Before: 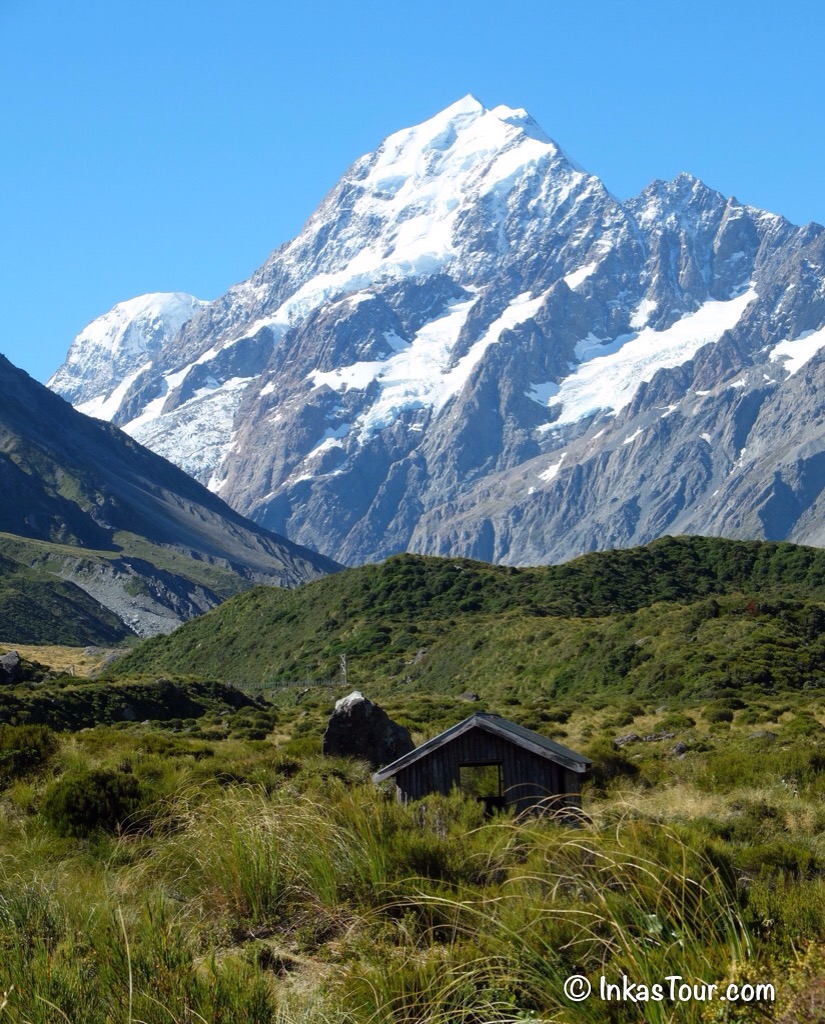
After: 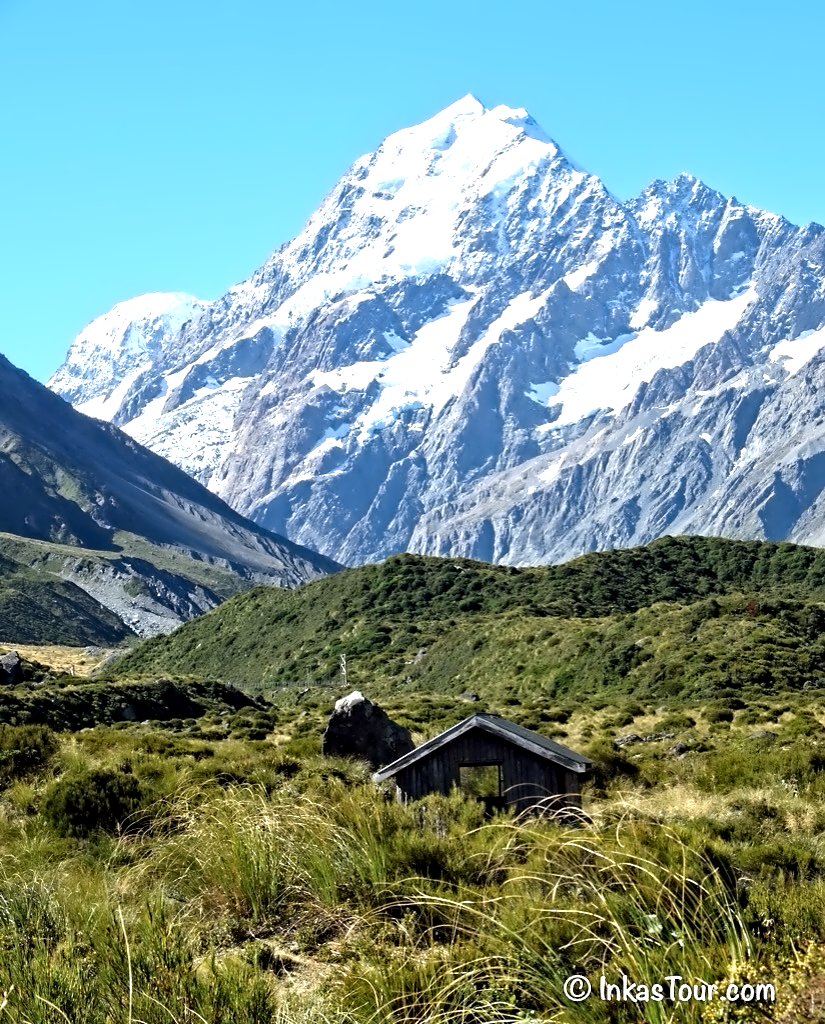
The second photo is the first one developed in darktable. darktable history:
white balance: emerald 1
exposure: exposure 0.669 EV, compensate highlight preservation false
contrast equalizer: octaves 7, y [[0.5, 0.542, 0.583, 0.625, 0.667, 0.708], [0.5 ×6], [0.5 ×6], [0, 0.033, 0.067, 0.1, 0.133, 0.167], [0, 0.05, 0.1, 0.15, 0.2, 0.25]]
